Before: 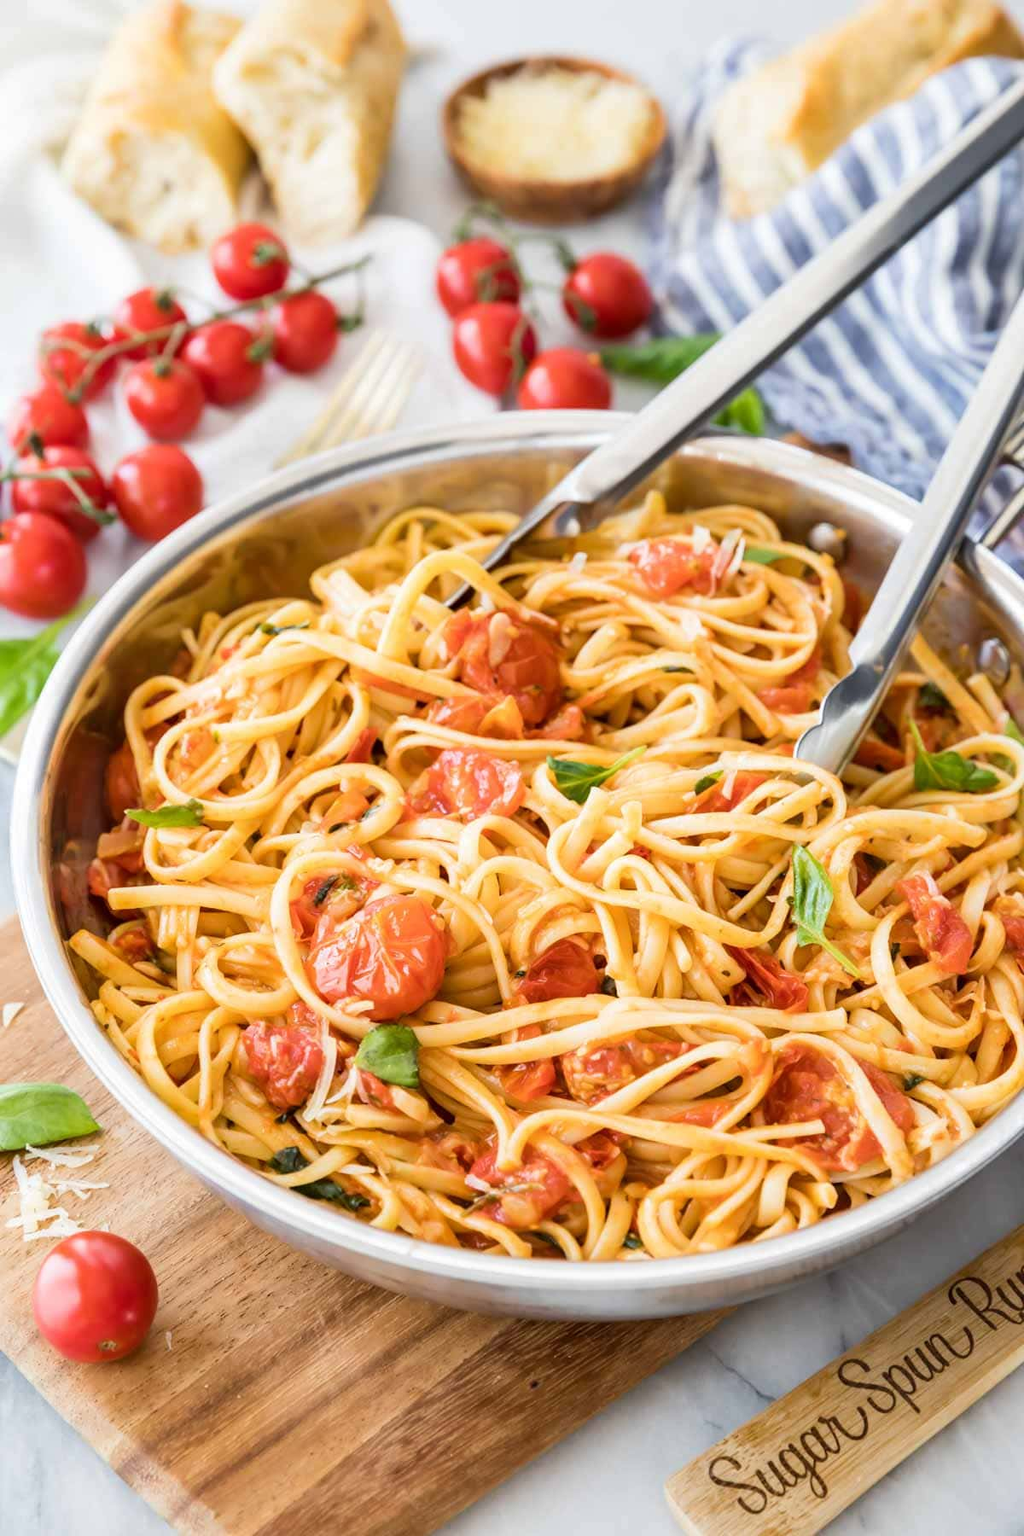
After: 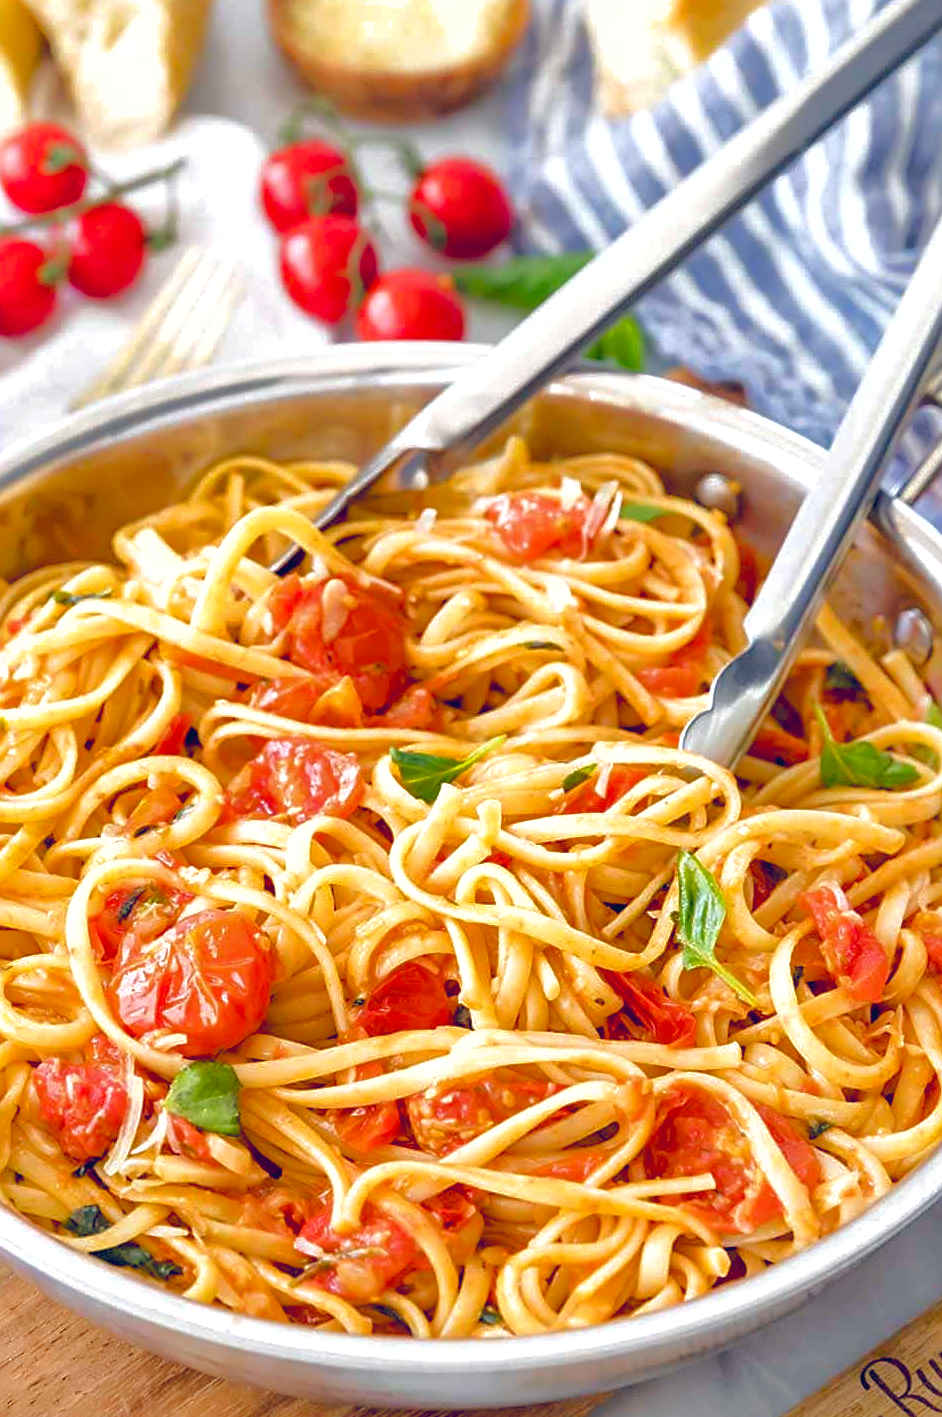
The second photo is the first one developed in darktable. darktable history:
sharpen: on, module defaults
shadows and highlights: shadows 39.24, highlights -60.04
exposure: black level correction 0.005, exposure 0.281 EV, compensate exposure bias true, compensate highlight preservation false
crop and rotate: left 20.977%, top 7.738%, right 0.485%, bottom 13.535%
color balance rgb: global offset › luminance 0.396%, global offset › chroma 0.202%, global offset › hue 255.61°, perceptual saturation grading › global saturation 20%, perceptual saturation grading › highlights -25.862%, perceptual saturation grading › shadows 25.454%, perceptual brilliance grading › mid-tones 10.415%, perceptual brilliance grading › shadows 15.626%, global vibrance 9.6%
